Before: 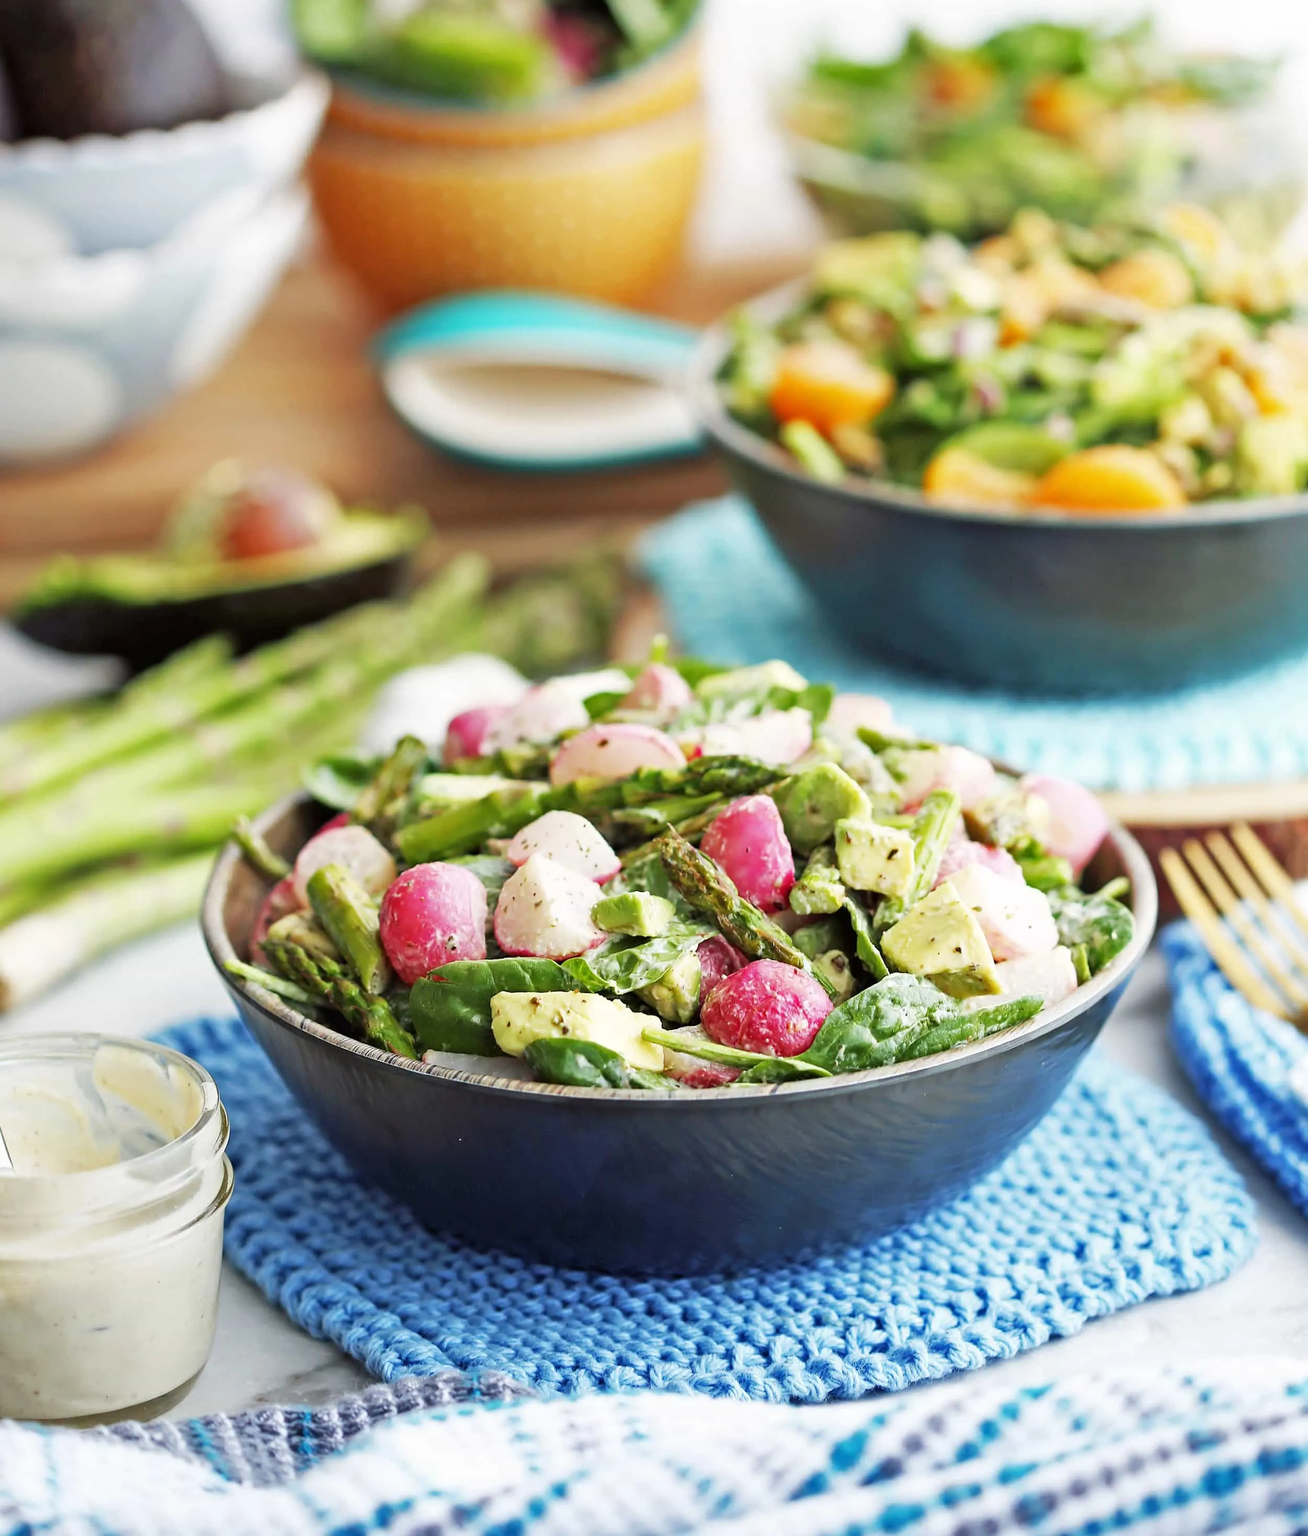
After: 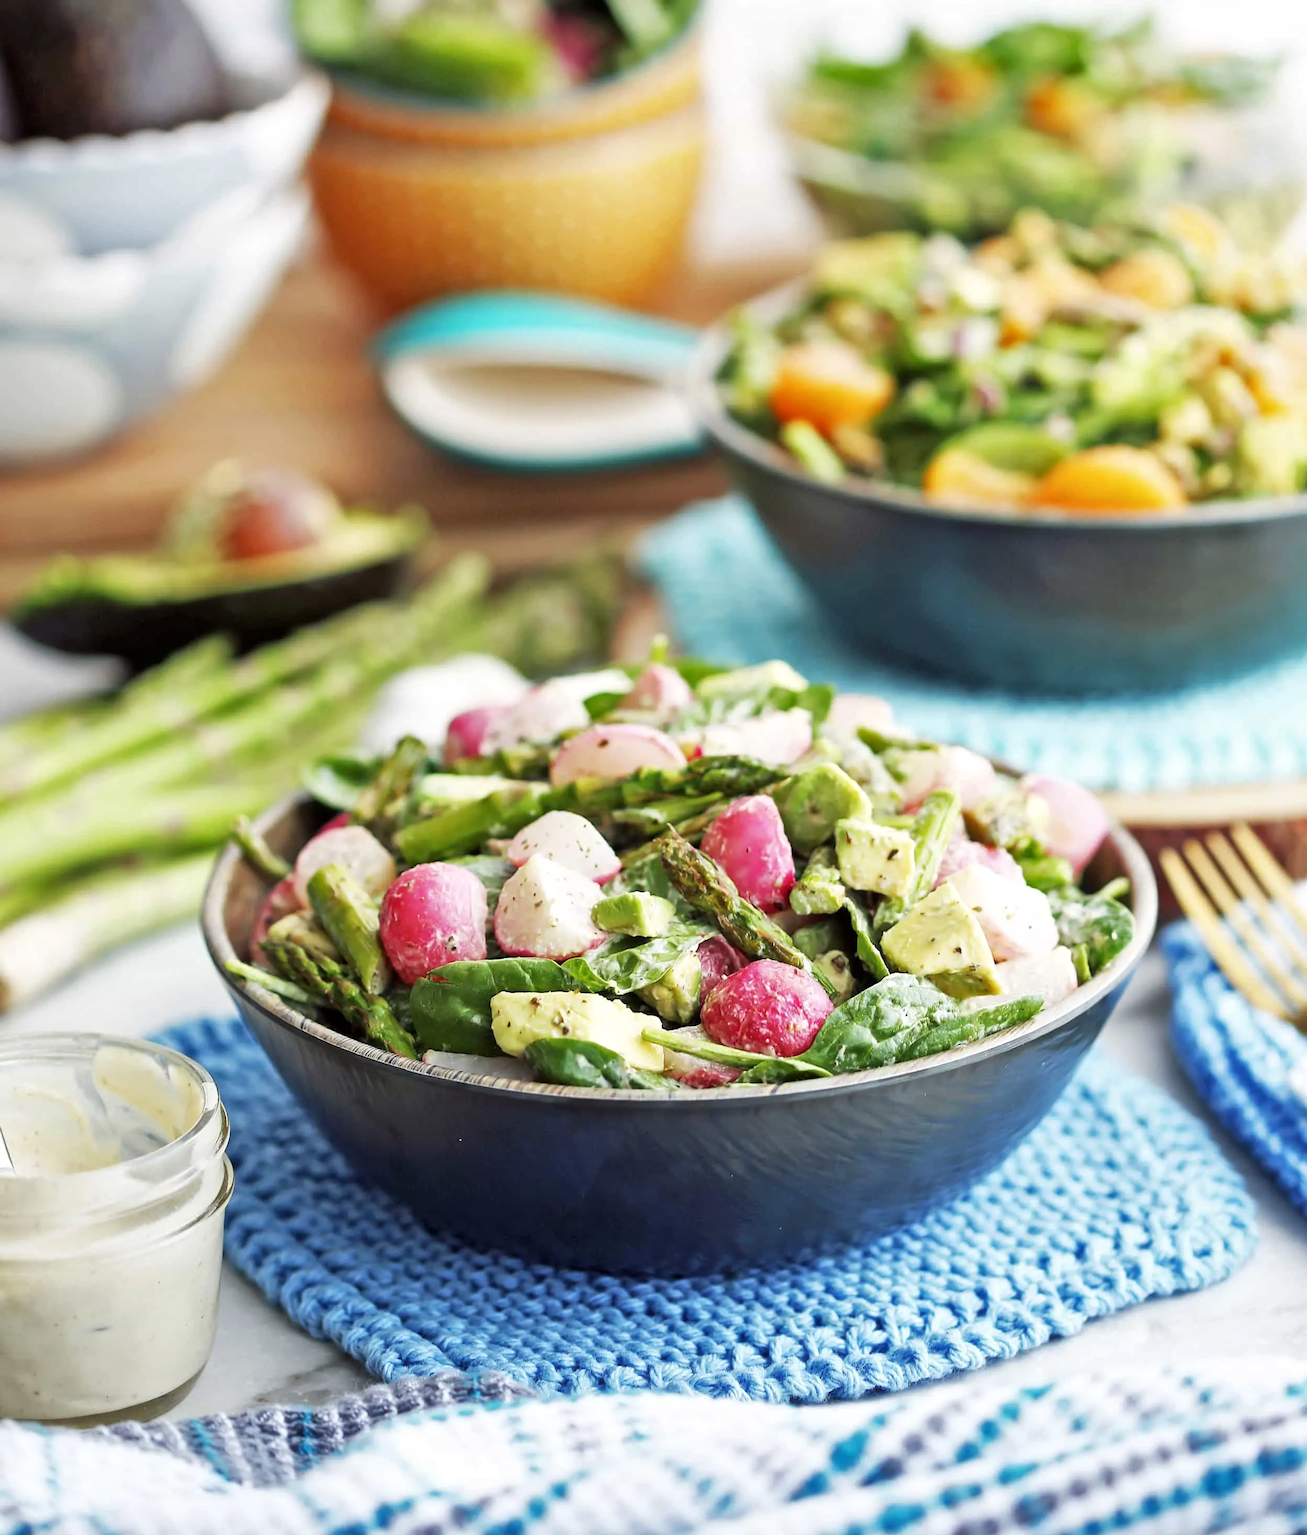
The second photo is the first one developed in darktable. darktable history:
local contrast: mode bilateral grid, contrast 19, coarseness 50, detail 119%, midtone range 0.2
haze removal: strength -0.057, compatibility mode true, adaptive false
